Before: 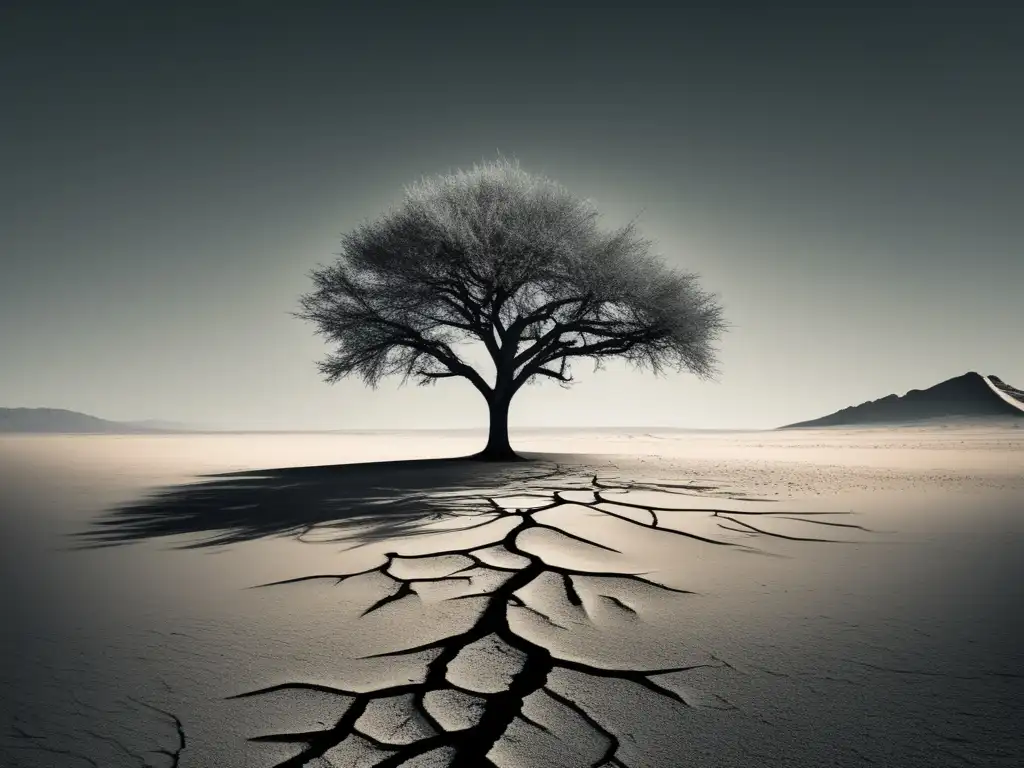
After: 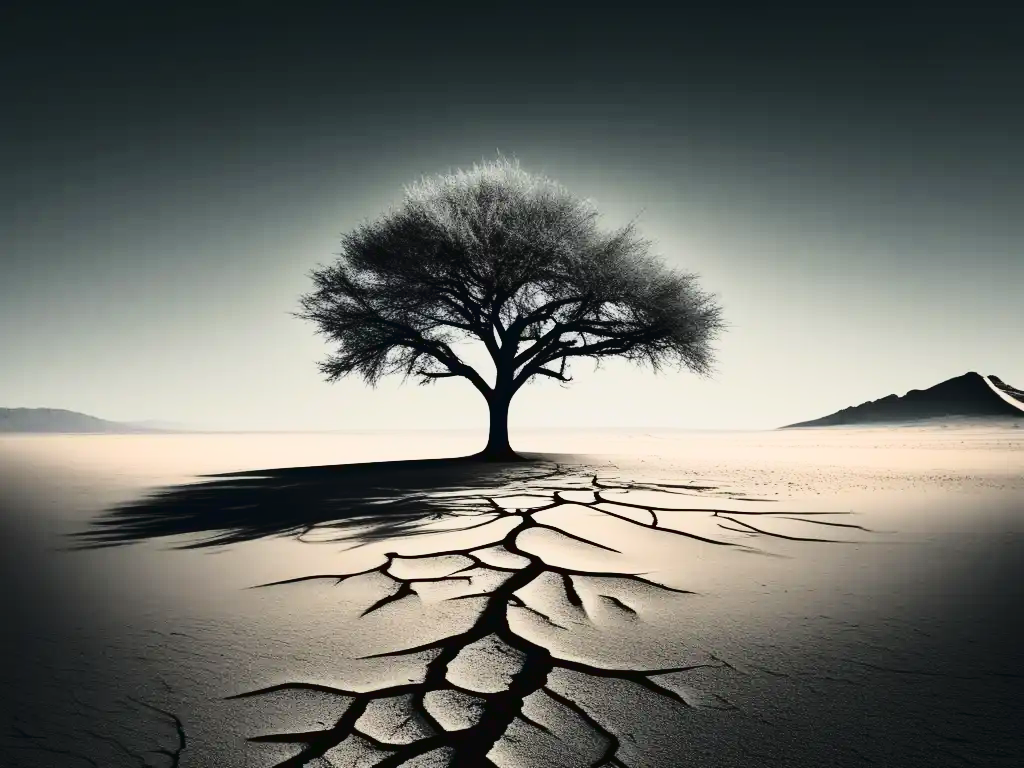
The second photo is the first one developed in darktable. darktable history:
tone curve: curves: ch0 [(0, 0.021) (0.049, 0.044) (0.152, 0.14) (0.328, 0.377) (0.473, 0.543) (0.641, 0.705) (0.85, 0.894) (1, 0.969)]; ch1 [(0, 0) (0.302, 0.331) (0.433, 0.432) (0.472, 0.47) (0.502, 0.503) (0.527, 0.521) (0.564, 0.58) (0.614, 0.626) (0.677, 0.701) (0.859, 0.885) (1, 1)]; ch2 [(0, 0) (0.33, 0.301) (0.447, 0.44) (0.487, 0.496) (0.502, 0.516) (0.535, 0.563) (0.565, 0.593) (0.608, 0.638) (1, 1)], color space Lab, linked channels, preserve colors none
contrast brightness saturation: contrast 0.276
color correction: highlights b* -0.057, saturation 1.12
